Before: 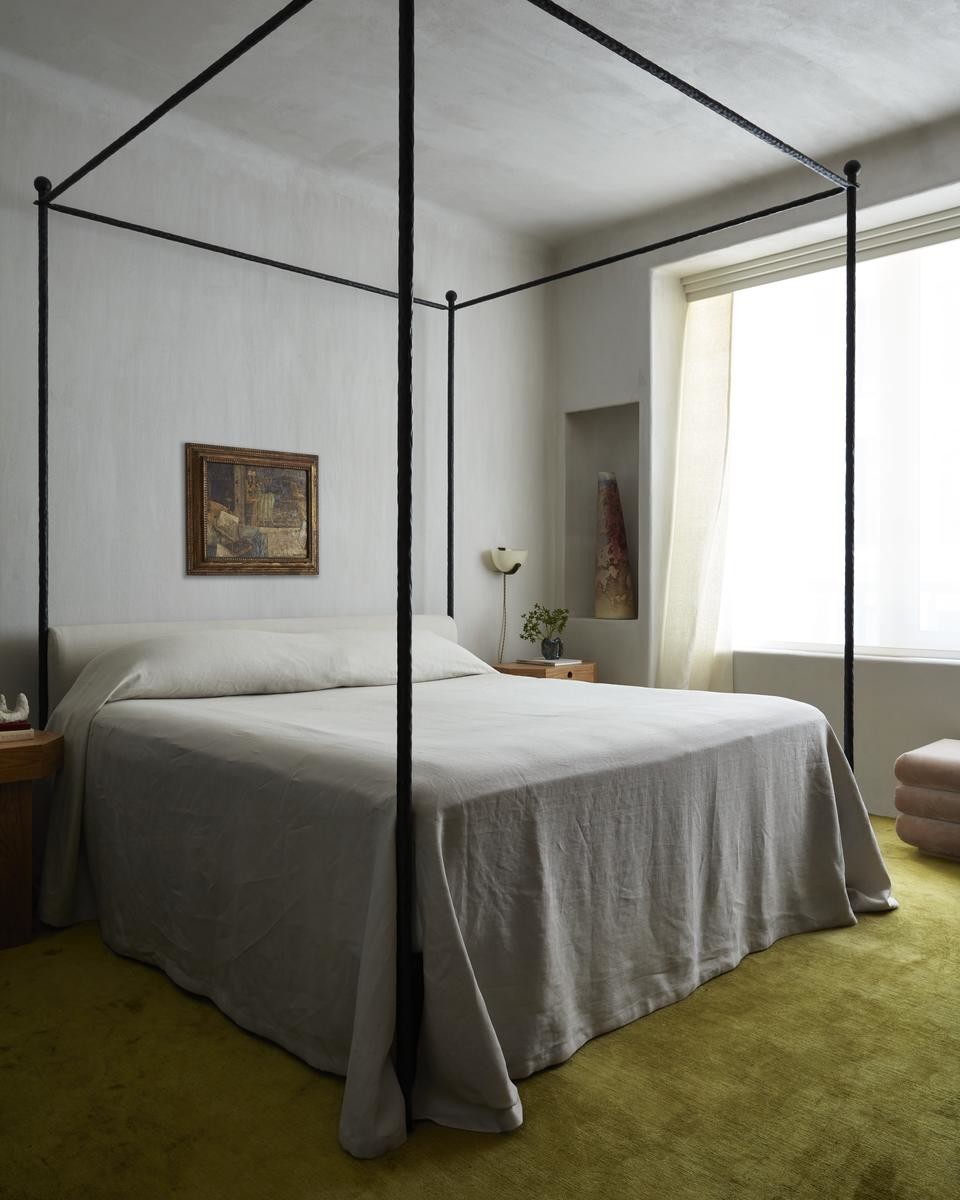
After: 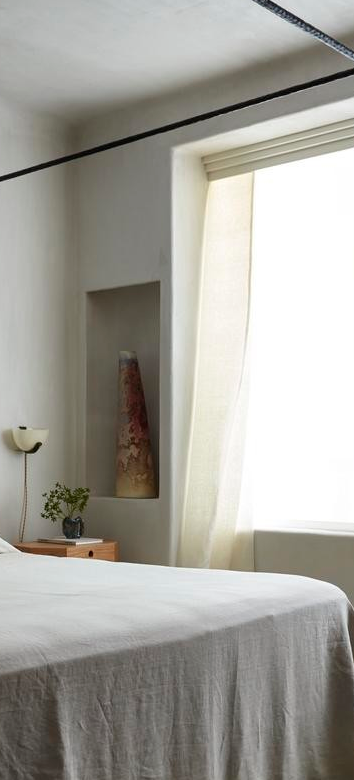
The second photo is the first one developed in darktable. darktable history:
crop and rotate: left 49.93%, top 10.113%, right 13.108%, bottom 24.847%
